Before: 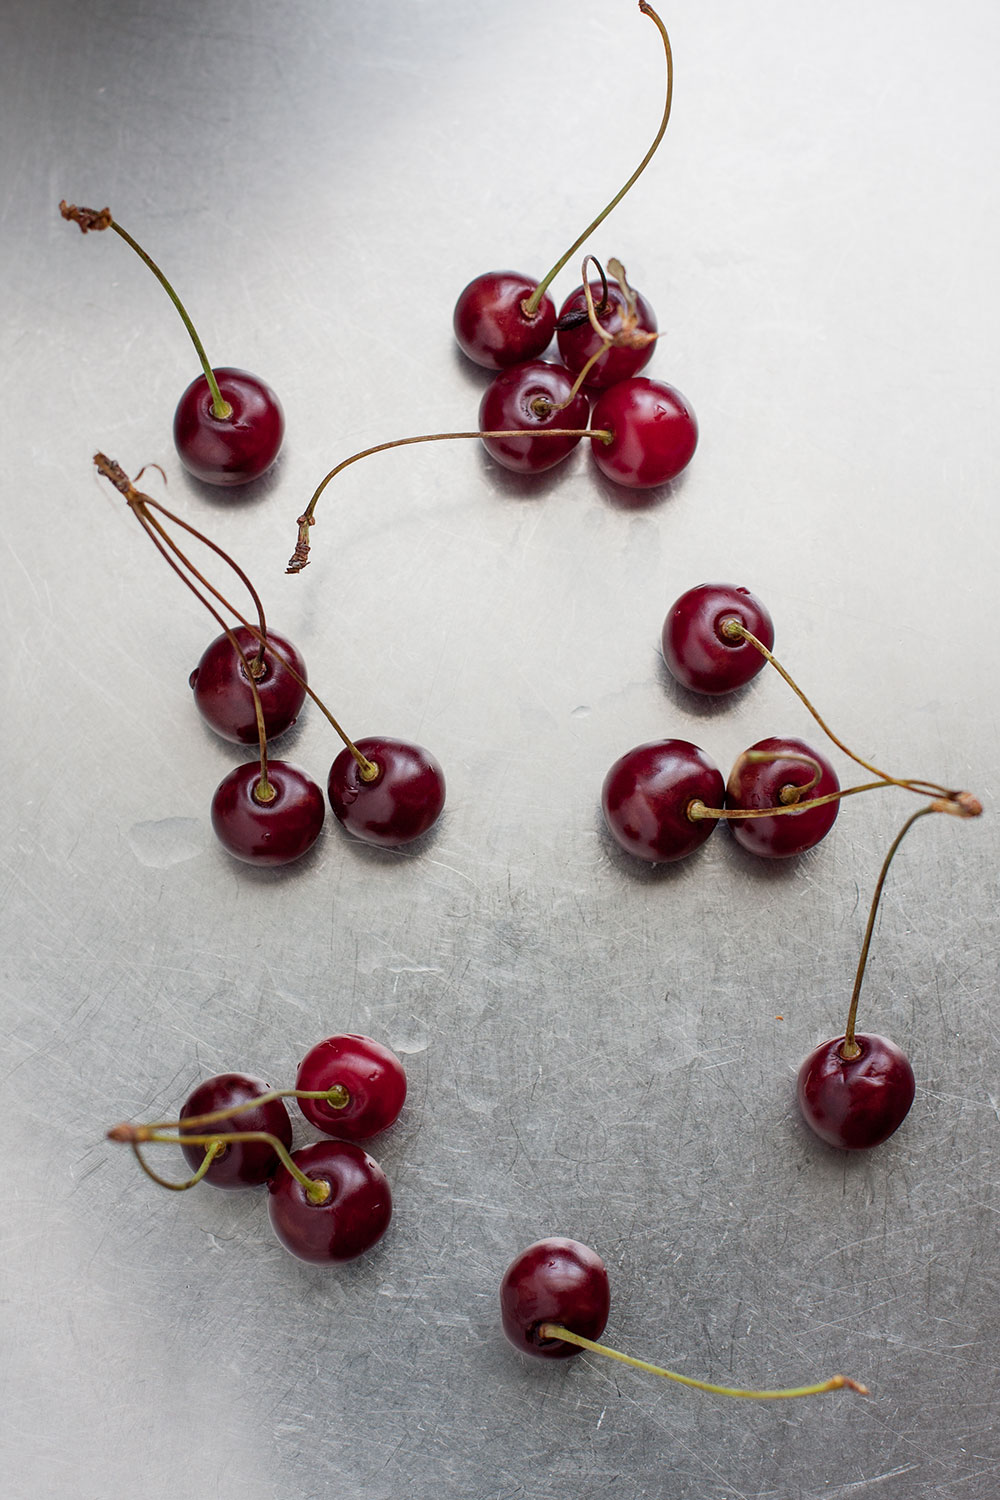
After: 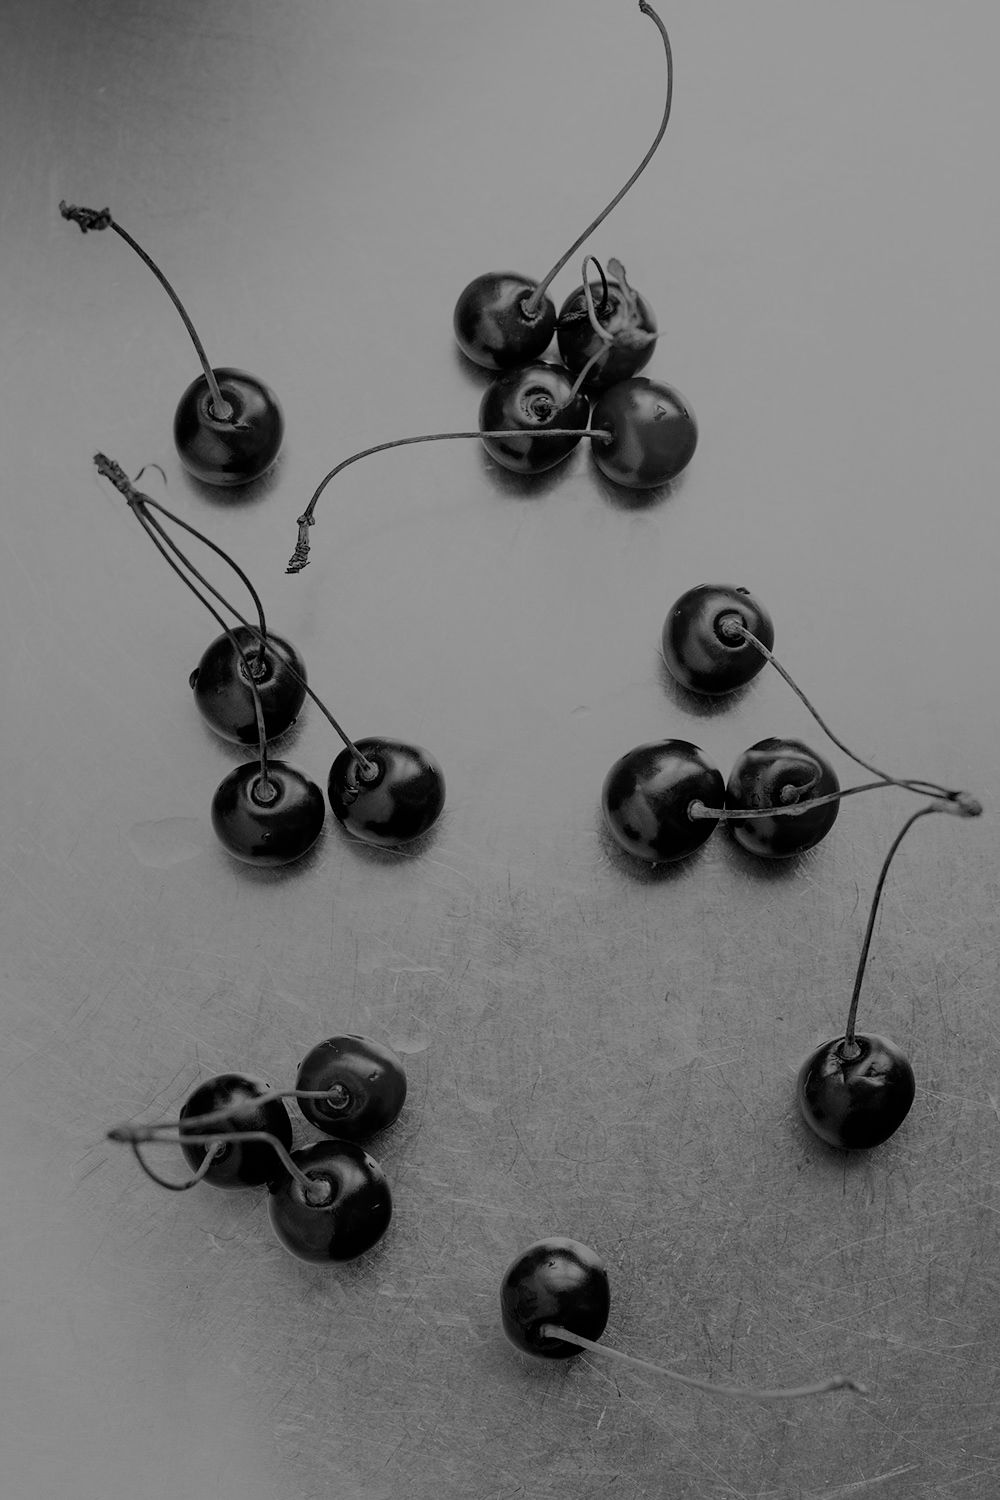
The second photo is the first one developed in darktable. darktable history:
color balance rgb: linear chroma grading › shadows -30.455%, linear chroma grading › global chroma 34.438%, perceptual saturation grading › global saturation 0.596%, perceptual brilliance grading › global brilliance -47.964%, global vibrance 40.66%
filmic rgb: black relative exposure -6.68 EV, white relative exposure 4.56 EV, hardness 3.24
color calibration: output gray [0.25, 0.35, 0.4, 0], illuminant as shot in camera, x 0.359, y 0.362, temperature 4579.35 K
exposure: black level correction 0, exposure 1.456 EV, compensate highlight preservation false
